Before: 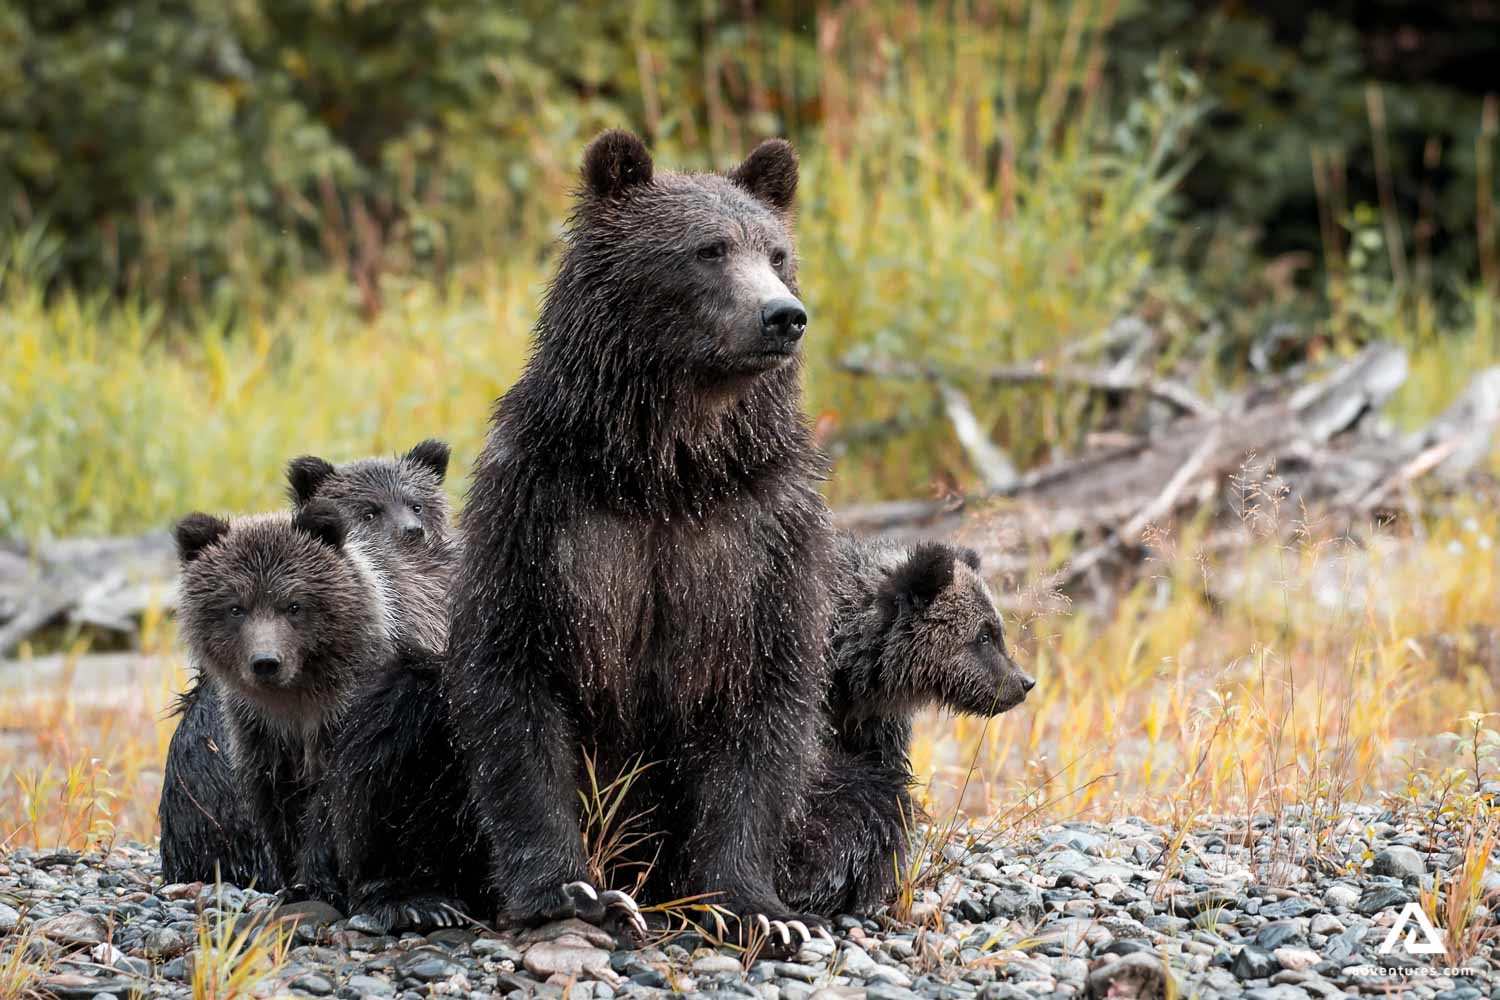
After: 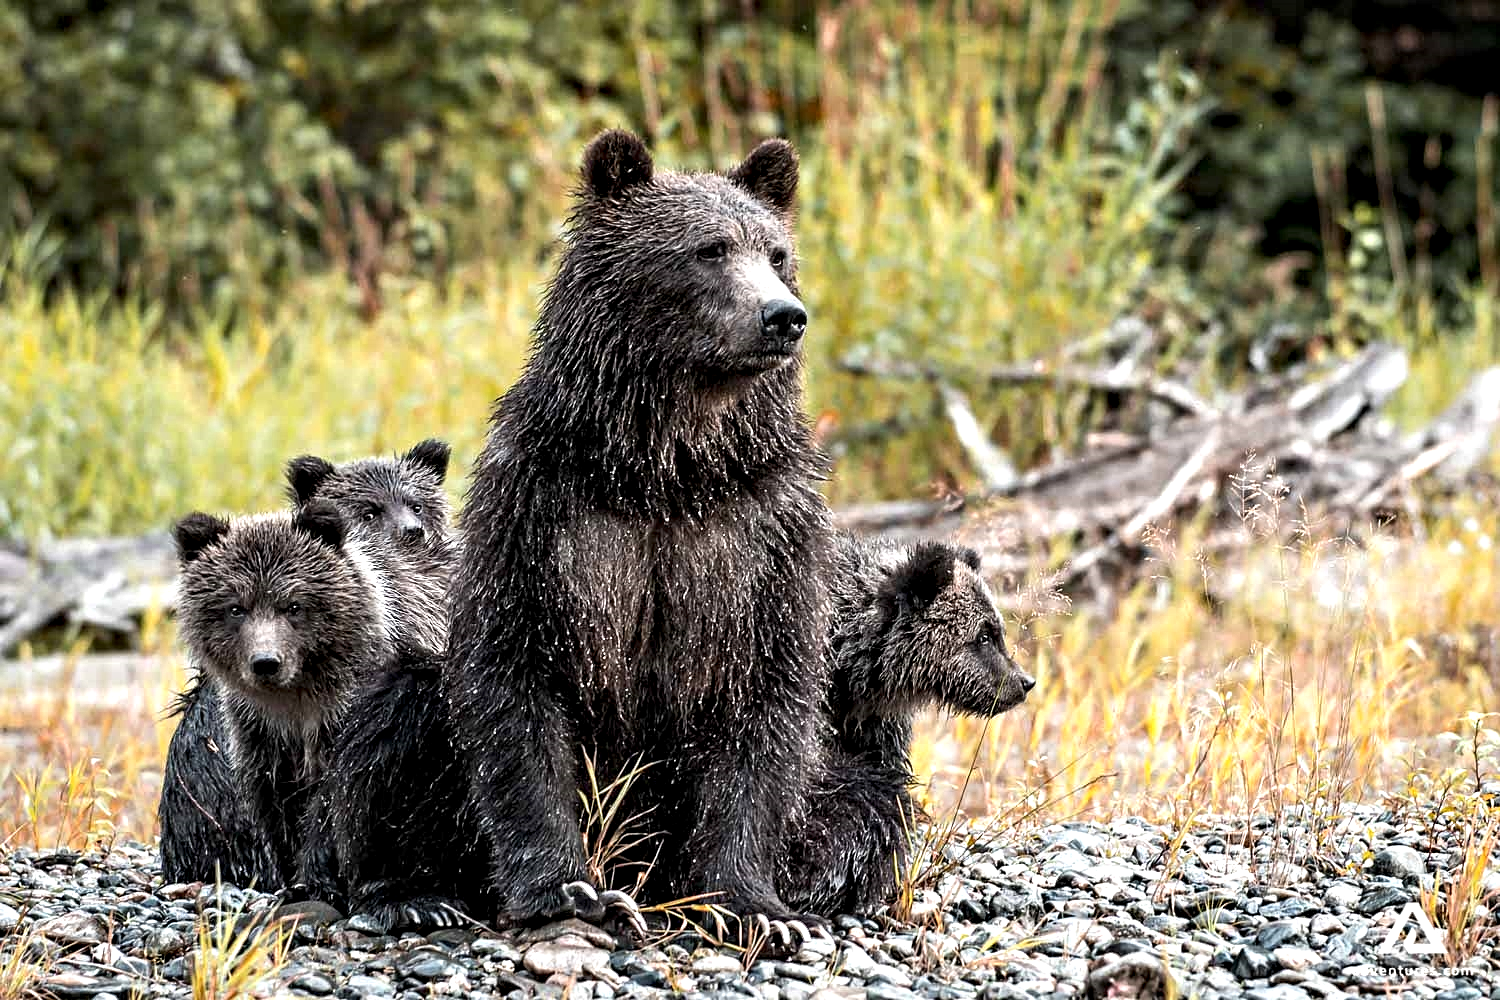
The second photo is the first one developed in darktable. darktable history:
exposure: exposure 0.3 EV, compensate highlight preservation false
contrast equalizer: octaves 7, y [[0.5, 0.542, 0.583, 0.625, 0.667, 0.708], [0.5 ×6], [0.5 ×6], [0 ×6], [0 ×6]]
